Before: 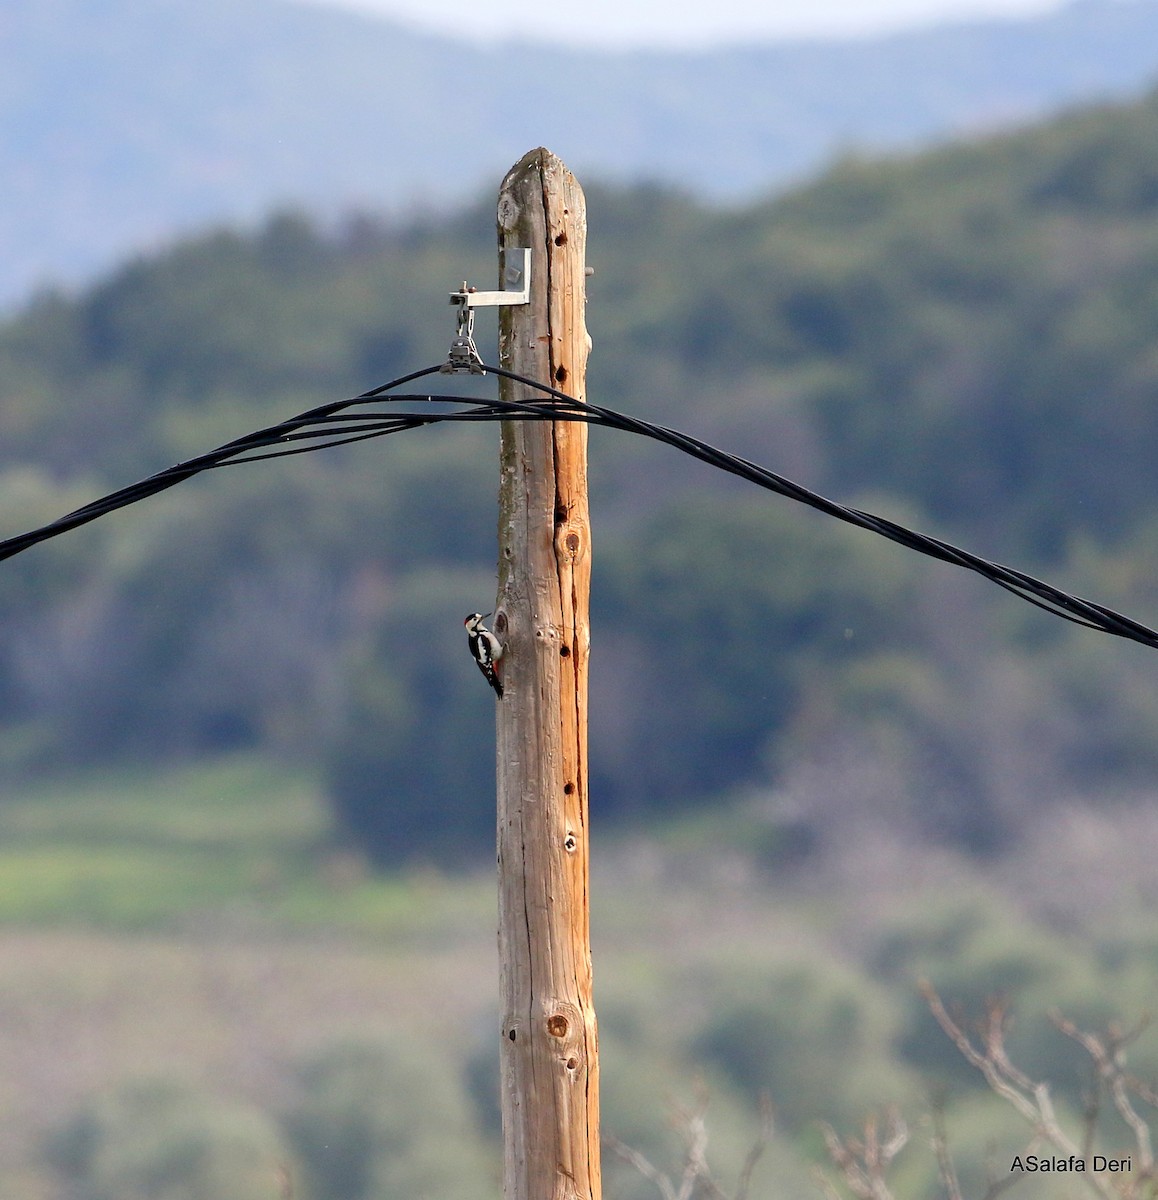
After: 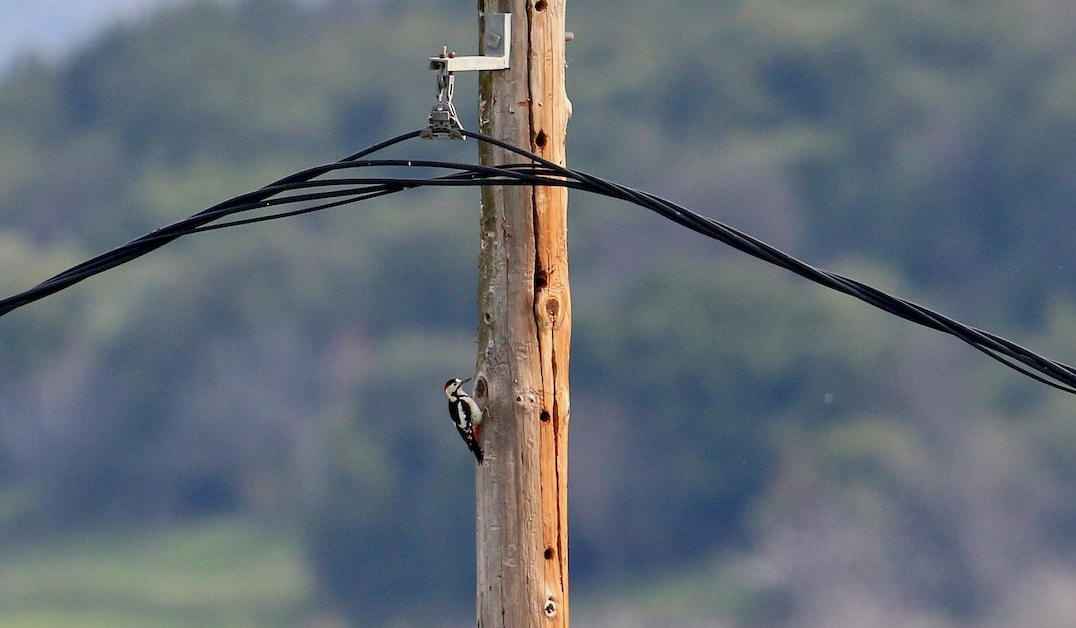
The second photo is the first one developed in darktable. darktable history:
crop: left 1.755%, top 19.588%, right 5.326%, bottom 28.067%
local contrast: mode bilateral grid, contrast 21, coarseness 50, detail 119%, midtone range 0.2
color balance rgb: perceptual saturation grading › global saturation -0.121%, contrast -9.431%
